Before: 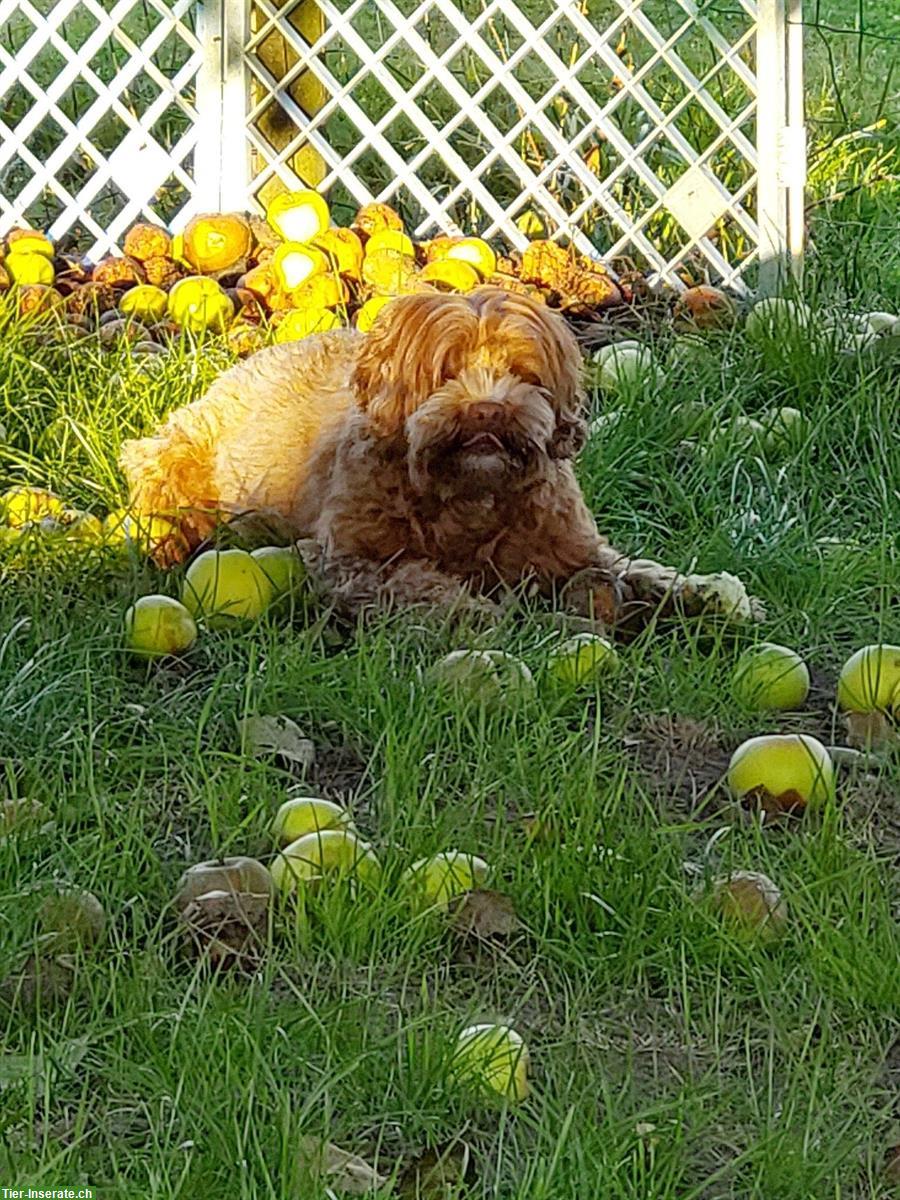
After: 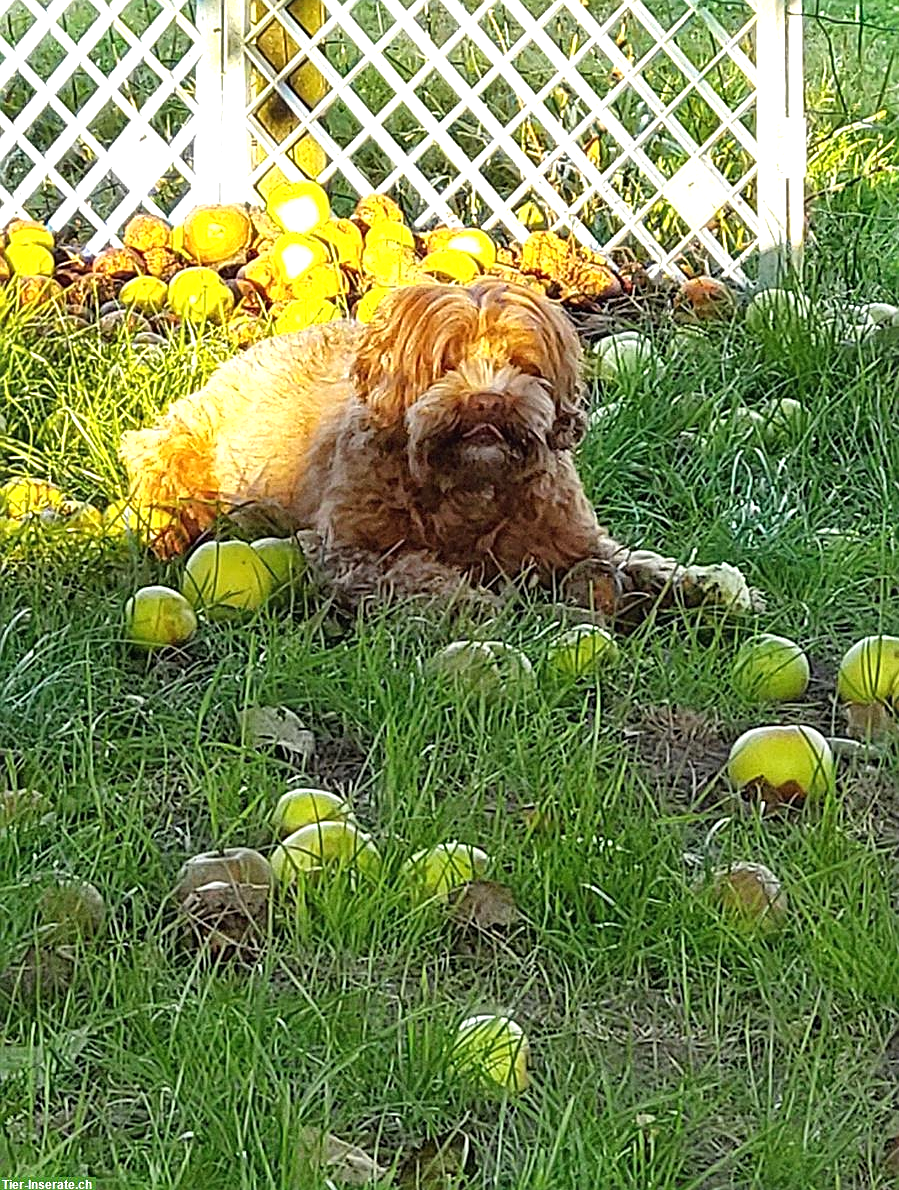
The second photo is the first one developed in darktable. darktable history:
crop: top 0.805%, right 0.022%
sharpen: on, module defaults
exposure: black level correction -0.002, exposure 0.531 EV, compensate exposure bias true, compensate highlight preservation false
